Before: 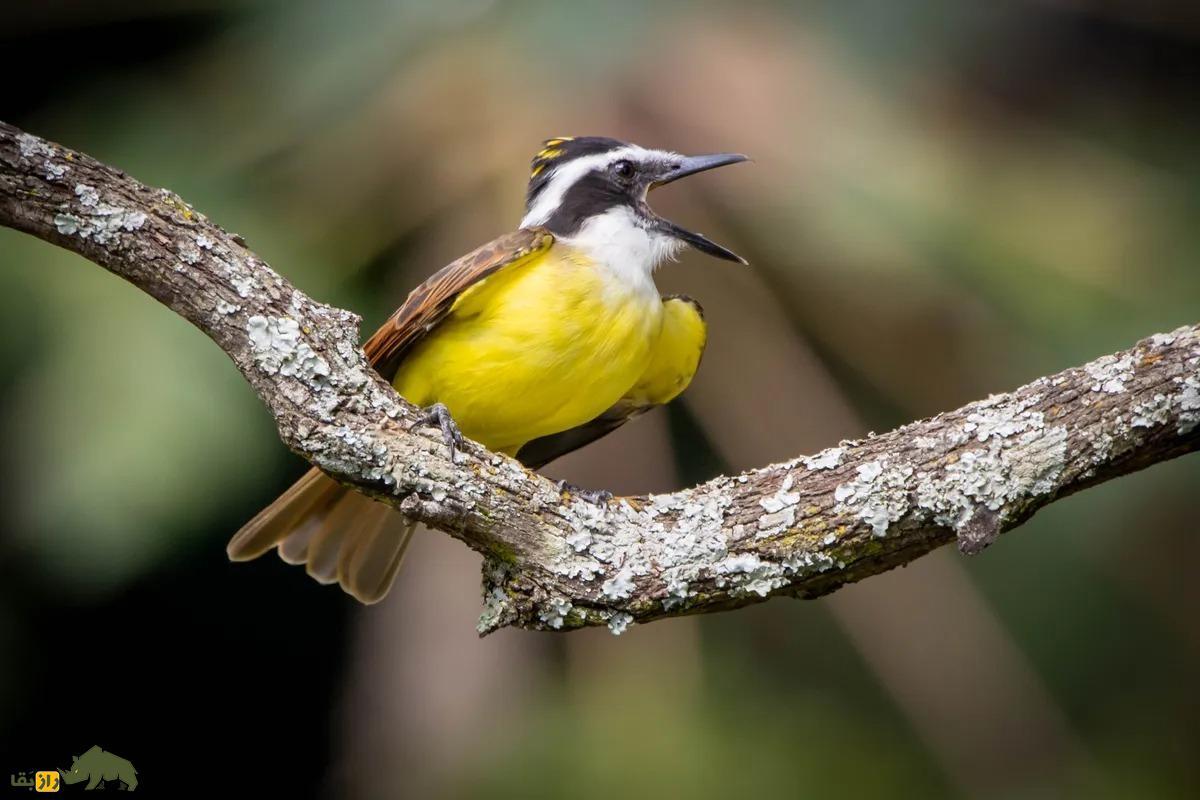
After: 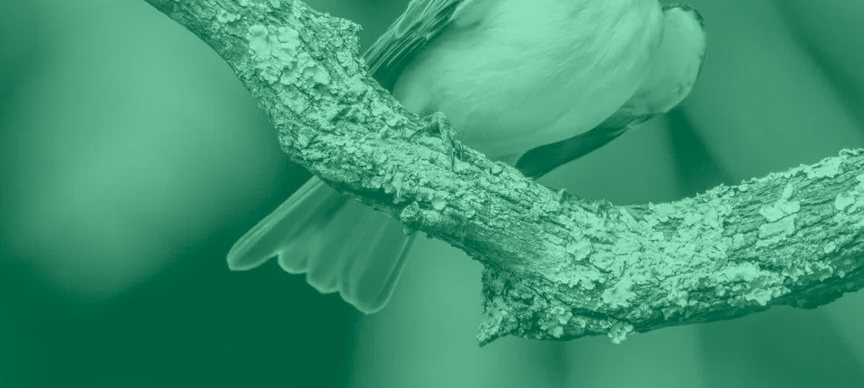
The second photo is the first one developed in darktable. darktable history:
crop: top 36.498%, right 27.964%, bottom 14.995%
local contrast: detail 130%
colorize: hue 147.6°, saturation 65%, lightness 21.64%
